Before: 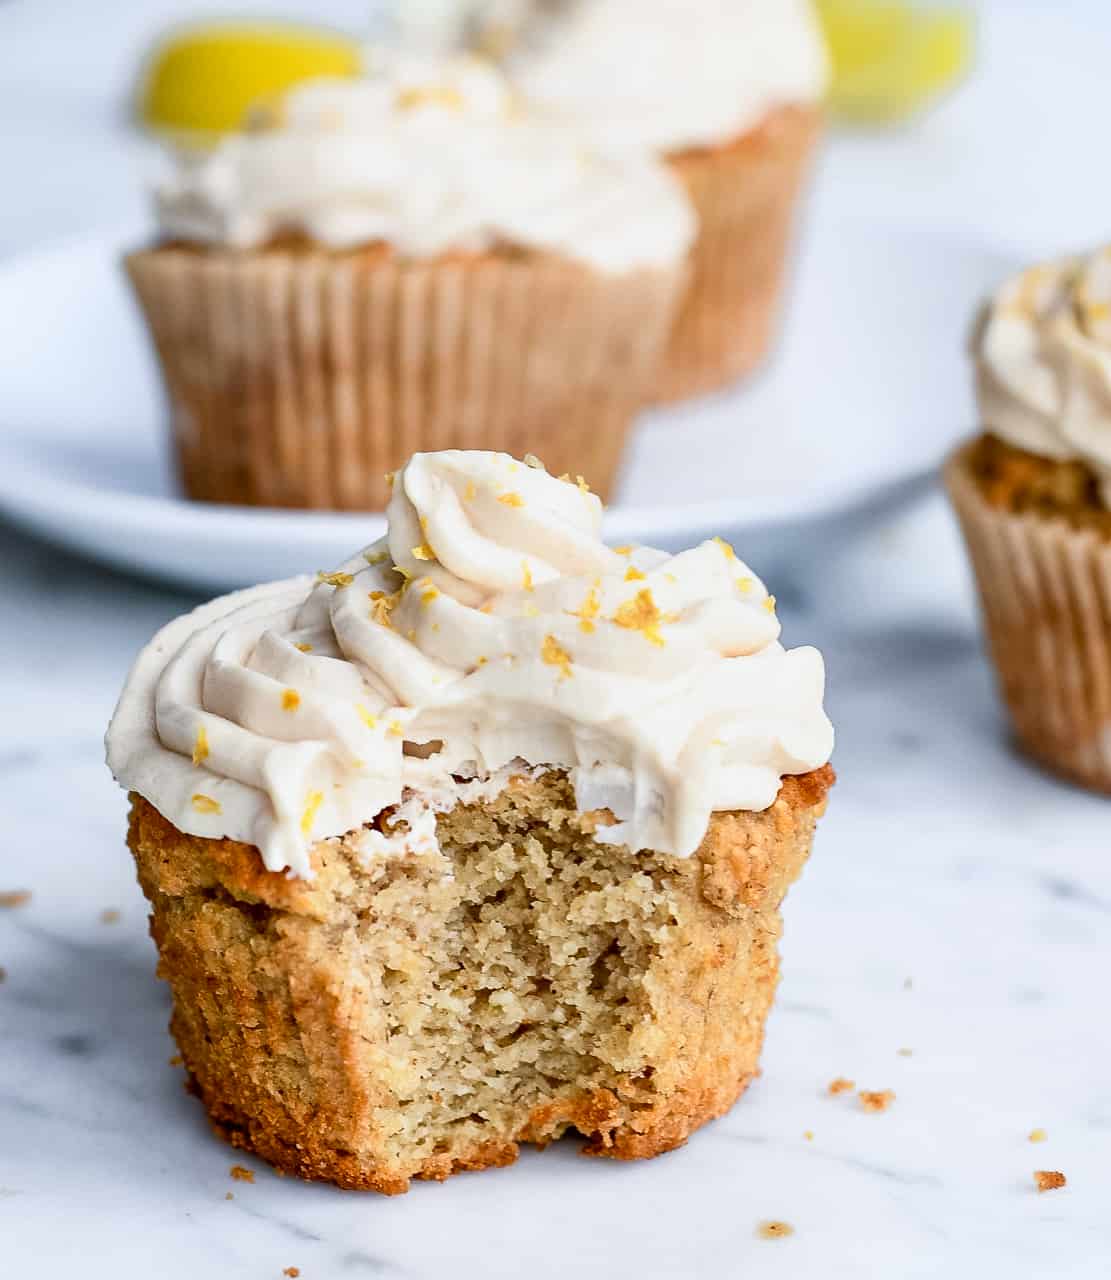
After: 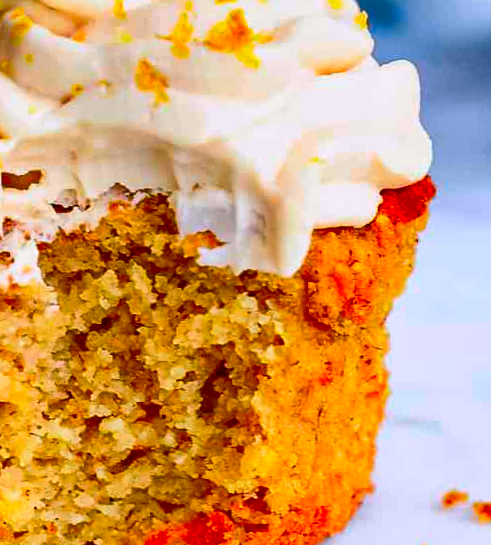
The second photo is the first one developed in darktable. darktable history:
crop: left 37.221%, top 45.169%, right 20.63%, bottom 13.777%
shadows and highlights: soften with gaussian
color correction: highlights a* 1.59, highlights b* -1.7, saturation 2.48
rotate and perspective: rotation -2.56°, automatic cropping off
